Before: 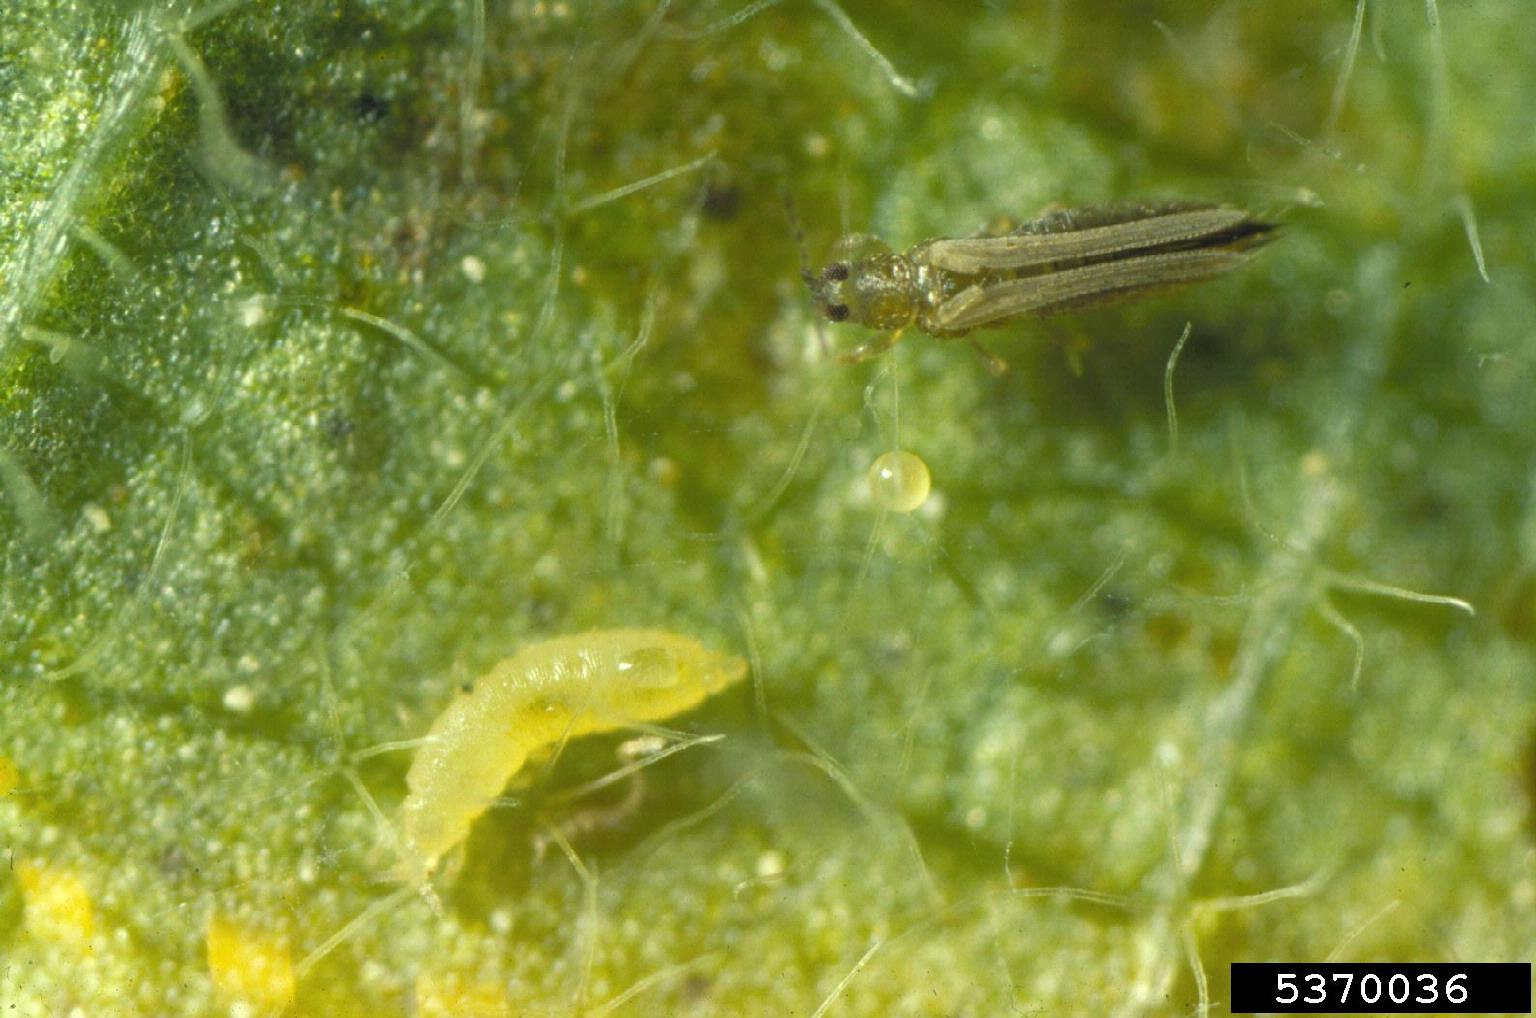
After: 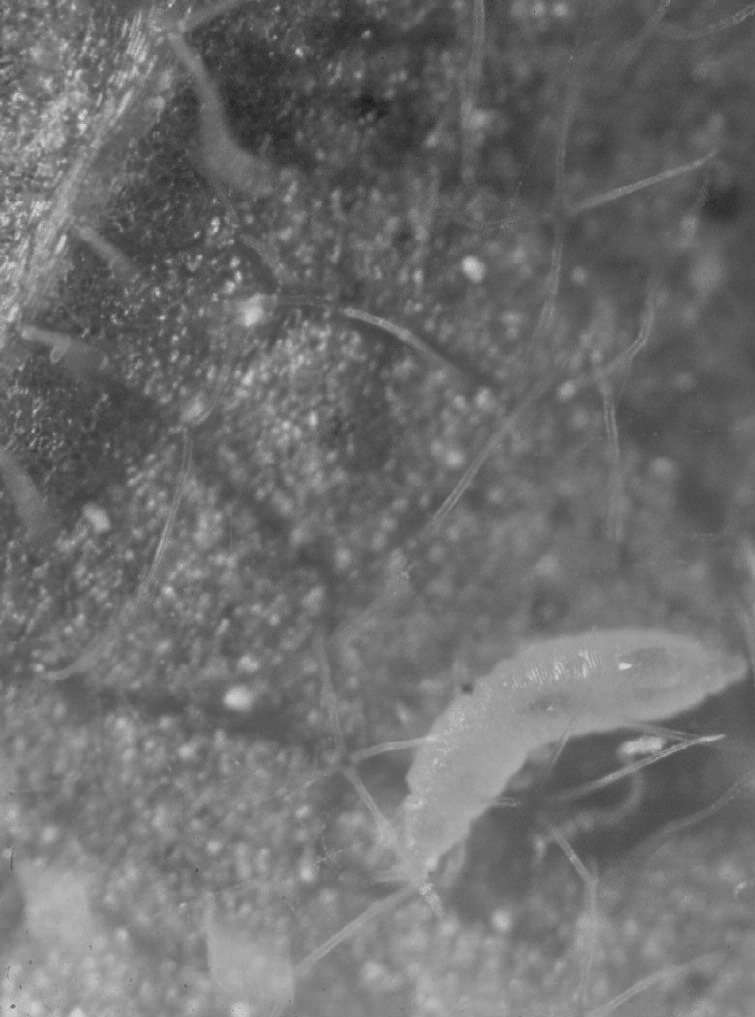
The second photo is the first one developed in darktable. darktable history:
color zones: curves: ch0 [(0.473, 0.374) (0.742, 0.784)]; ch1 [(0.354, 0.737) (0.742, 0.705)]; ch2 [(0.318, 0.421) (0.758, 0.532)]
monochrome: on, module defaults
color balance rgb: linear chroma grading › global chroma 15%, perceptual saturation grading › global saturation 30%
crop and rotate: left 0%, top 0%, right 50.845%
